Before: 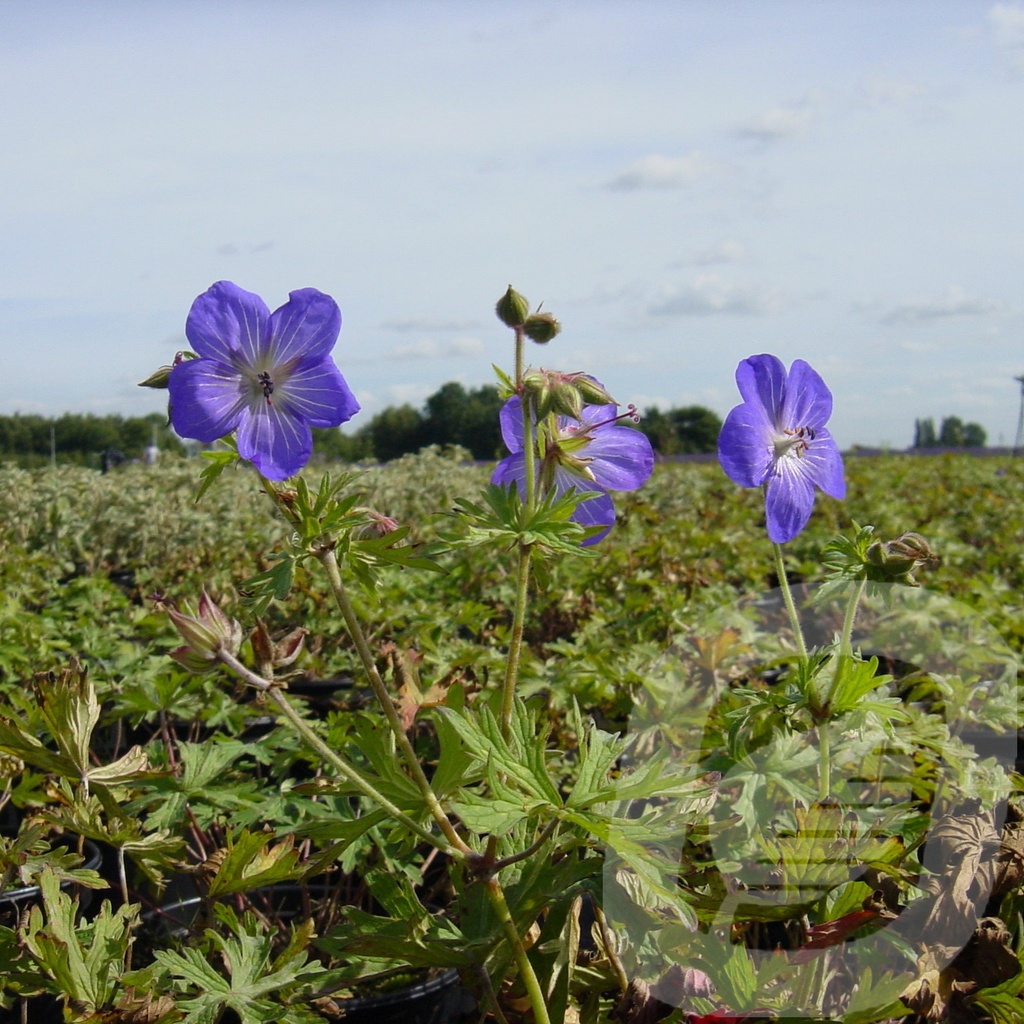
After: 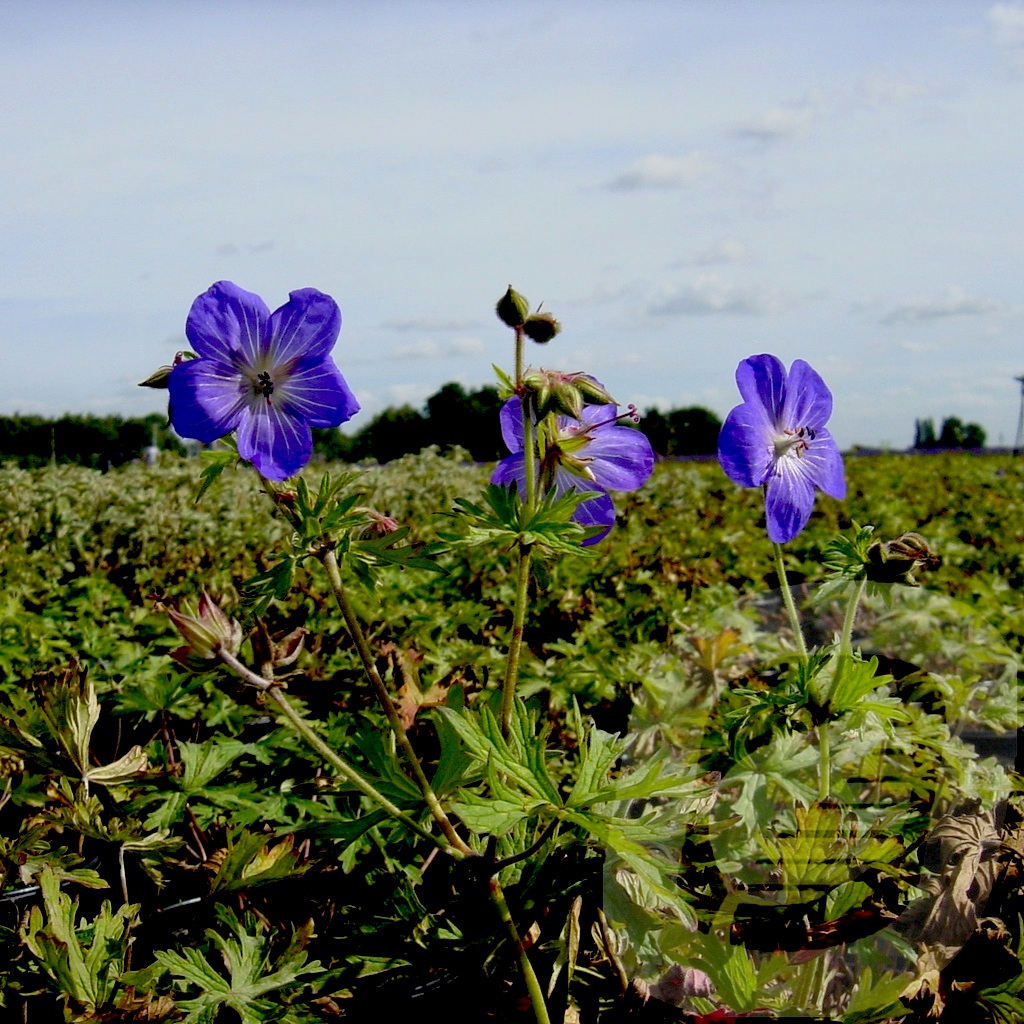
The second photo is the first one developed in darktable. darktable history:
exposure: black level correction 0.055, exposure -0.035 EV, compensate highlight preservation false
